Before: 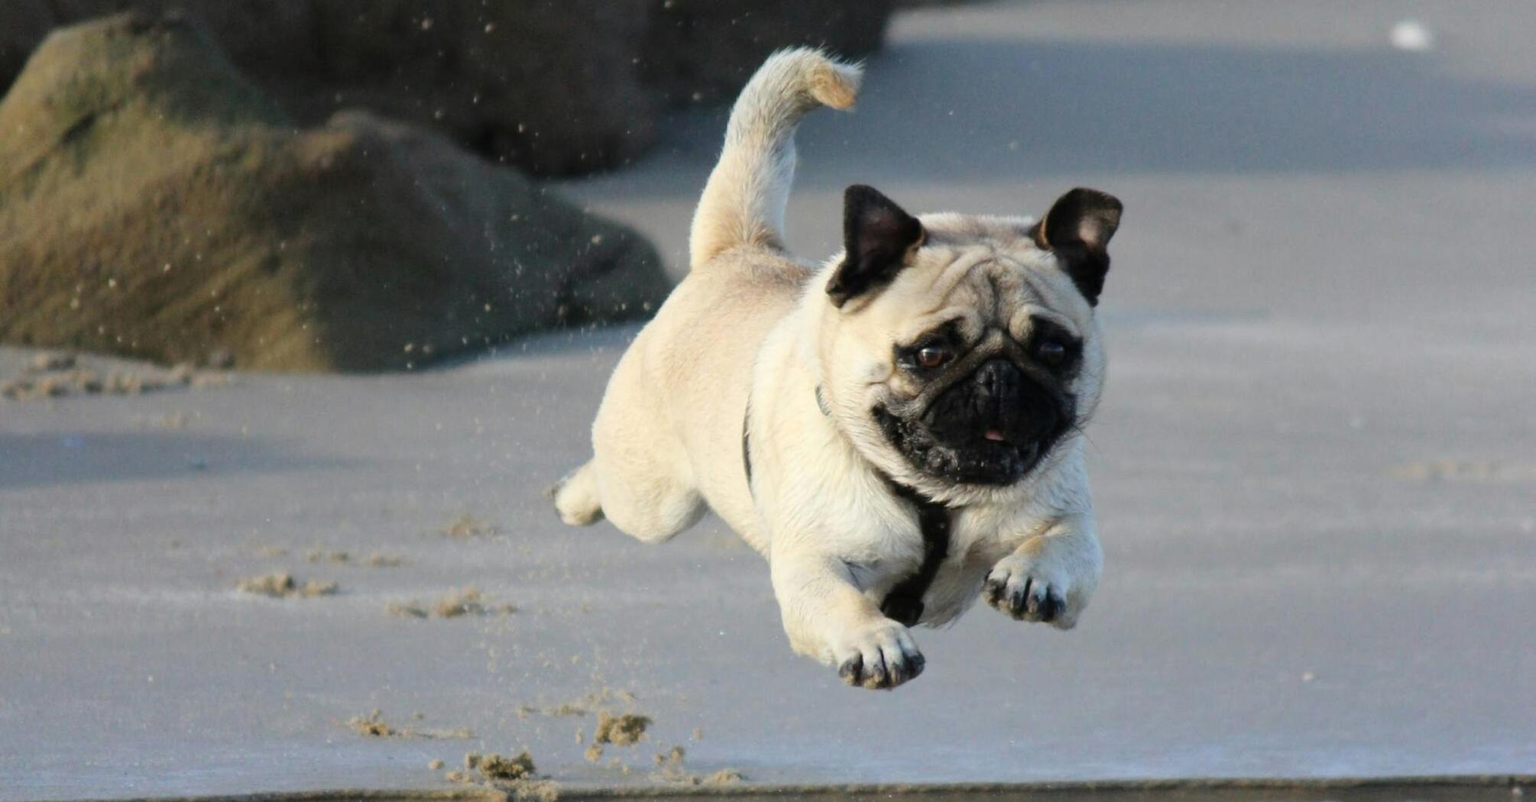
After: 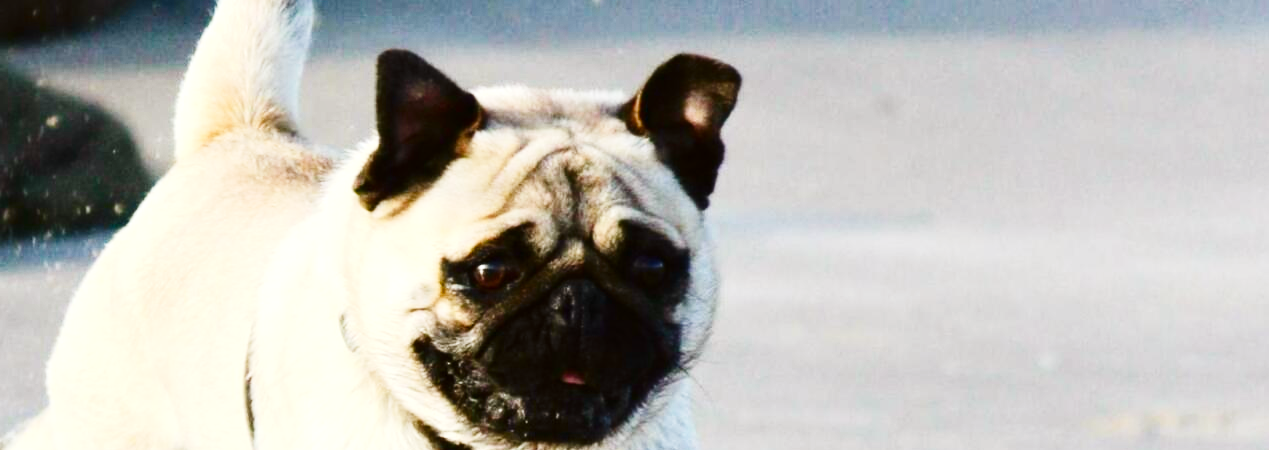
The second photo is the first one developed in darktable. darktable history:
tone curve: curves: ch0 [(0, 0) (0.131, 0.116) (0.316, 0.345) (0.501, 0.584) (0.629, 0.732) (0.812, 0.888) (1, 0.974)]; ch1 [(0, 0) (0.366, 0.367) (0.475, 0.462) (0.494, 0.496) (0.504, 0.499) (0.553, 0.584) (1, 1)]; ch2 [(0, 0) (0.333, 0.346) (0.375, 0.375) (0.424, 0.43) (0.476, 0.492) (0.502, 0.502) (0.533, 0.556) (0.566, 0.599) (0.614, 0.653) (1, 1)], preserve colors none
exposure: black level correction 0, exposure 0.499 EV, compensate exposure bias true, compensate highlight preservation false
crop: left 36.223%, top 18.31%, right 0.615%, bottom 38.745%
local contrast: highlights 104%, shadows 99%, detail 119%, midtone range 0.2
color balance rgb: power › chroma 0.695%, power › hue 60°, highlights gain › chroma 0.113%, highlights gain › hue 331.45°, global offset › luminance 0.718%, perceptual saturation grading › global saturation 20%, perceptual saturation grading › highlights -25.914%, perceptual saturation grading › shadows 49.836%
contrast brightness saturation: contrast 0.212, brightness -0.106, saturation 0.209
